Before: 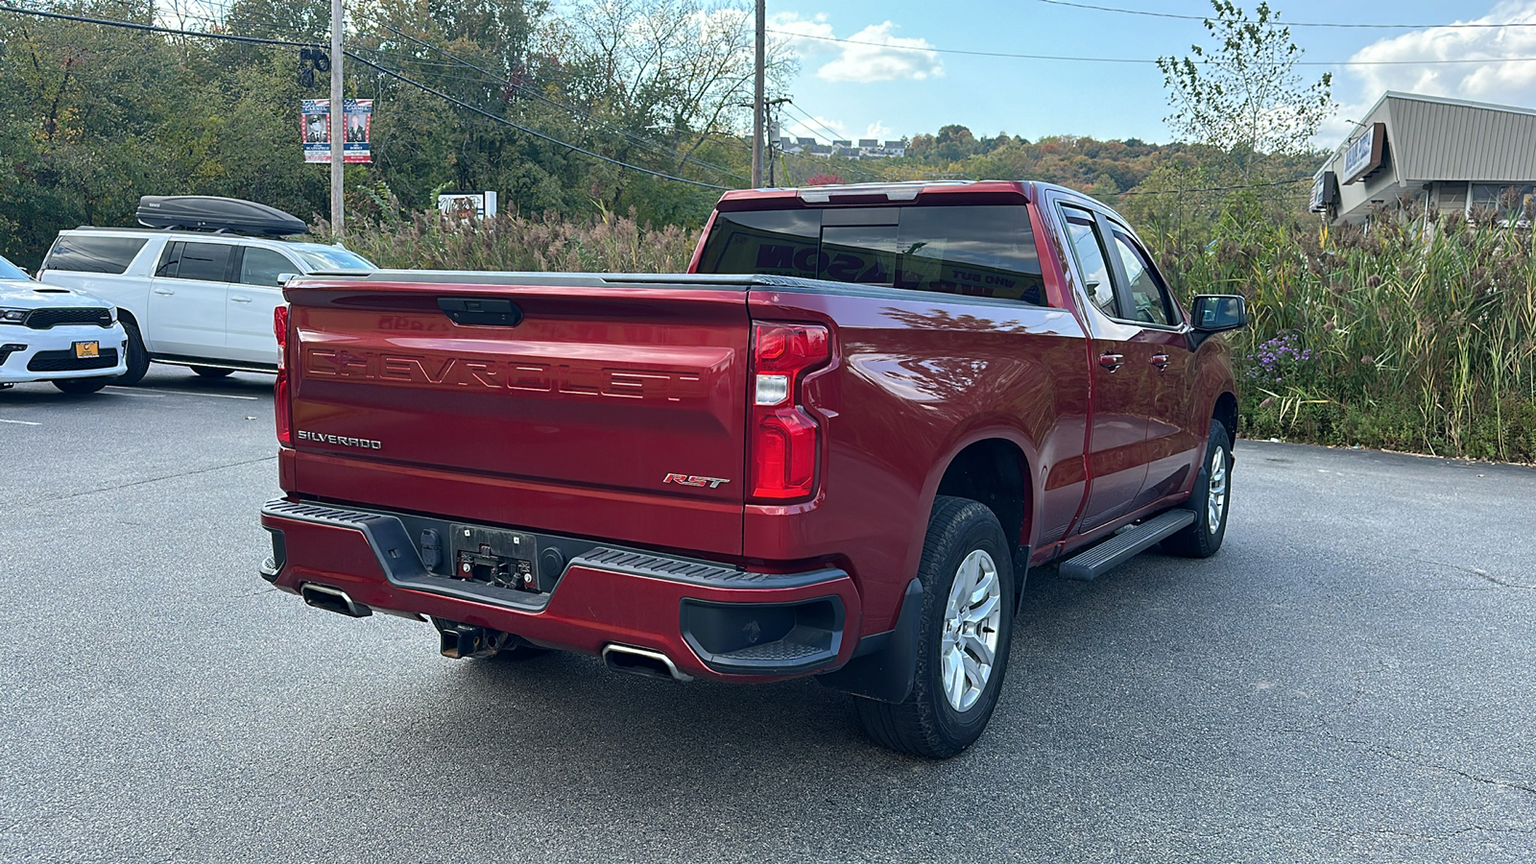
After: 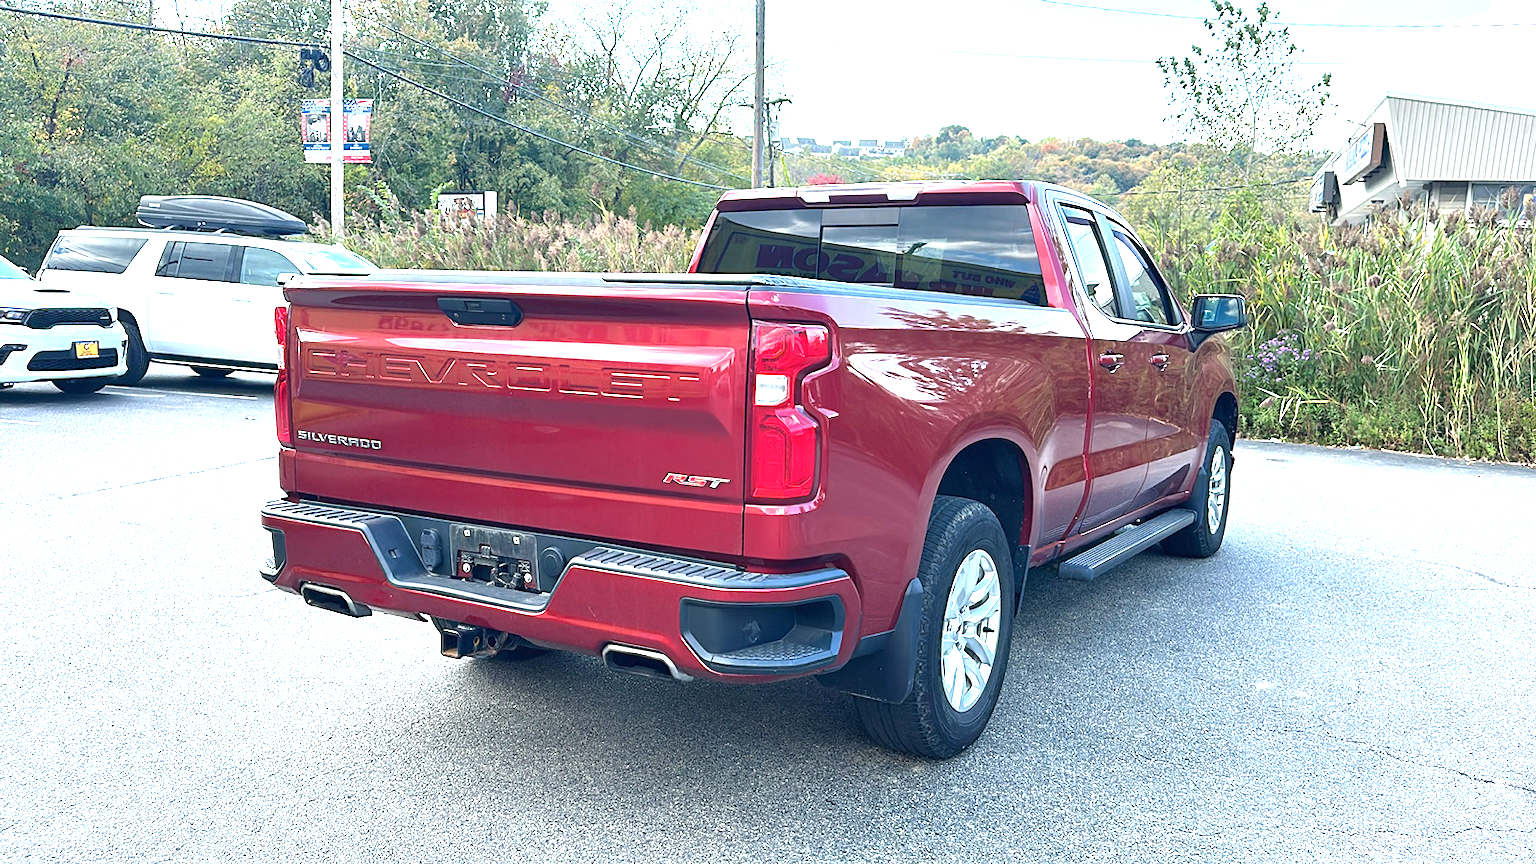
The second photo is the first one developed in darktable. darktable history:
color zones: curves: ch0 [(0, 0.5) (0.143, 0.5) (0.286, 0.5) (0.429, 0.5) (0.62, 0.489) (0.714, 0.445) (0.844, 0.496) (1, 0.5)]; ch1 [(0, 0.5) (0.143, 0.5) (0.286, 0.5) (0.429, 0.5) (0.571, 0.5) (0.714, 0.523) (0.857, 0.5) (1, 0.5)]
exposure: black level correction 0, exposure 1.743 EV, compensate highlight preservation false
